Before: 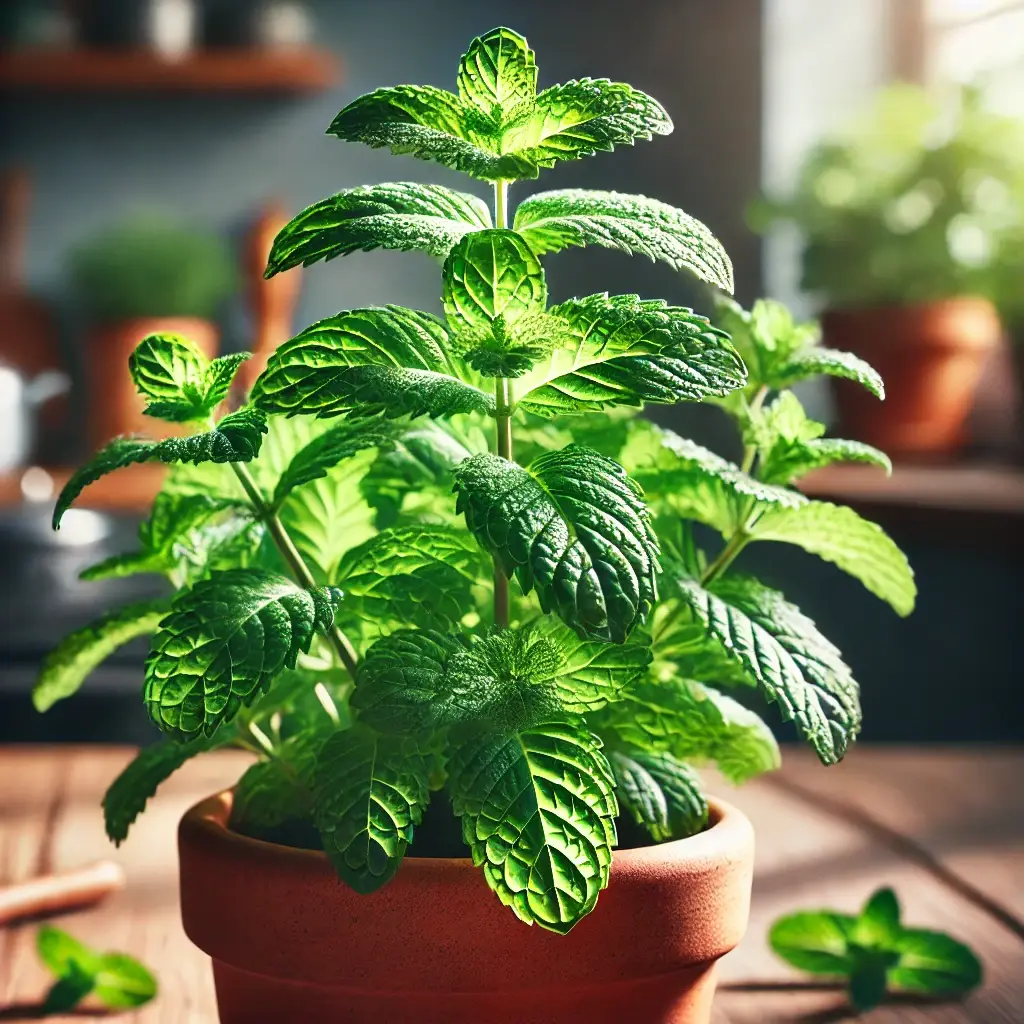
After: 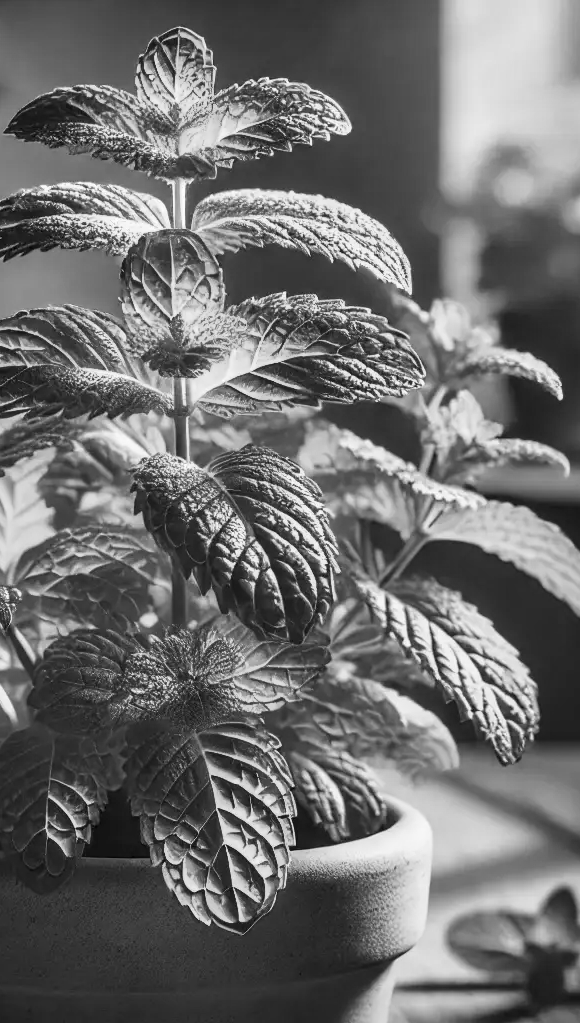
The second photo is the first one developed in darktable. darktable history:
crop: left 31.458%, top 0%, right 11.876%
local contrast: on, module defaults
shadows and highlights: radius 334.93, shadows 63.48, highlights 6.06, compress 87.7%, highlights color adjustment 39.73%, soften with gaussian
color calibration: output gray [0.21, 0.42, 0.37, 0], gray › normalize channels true, illuminant same as pipeline (D50), adaptation XYZ, x 0.346, y 0.359, gamut compression 0
levels: levels [0, 0.498, 1]
